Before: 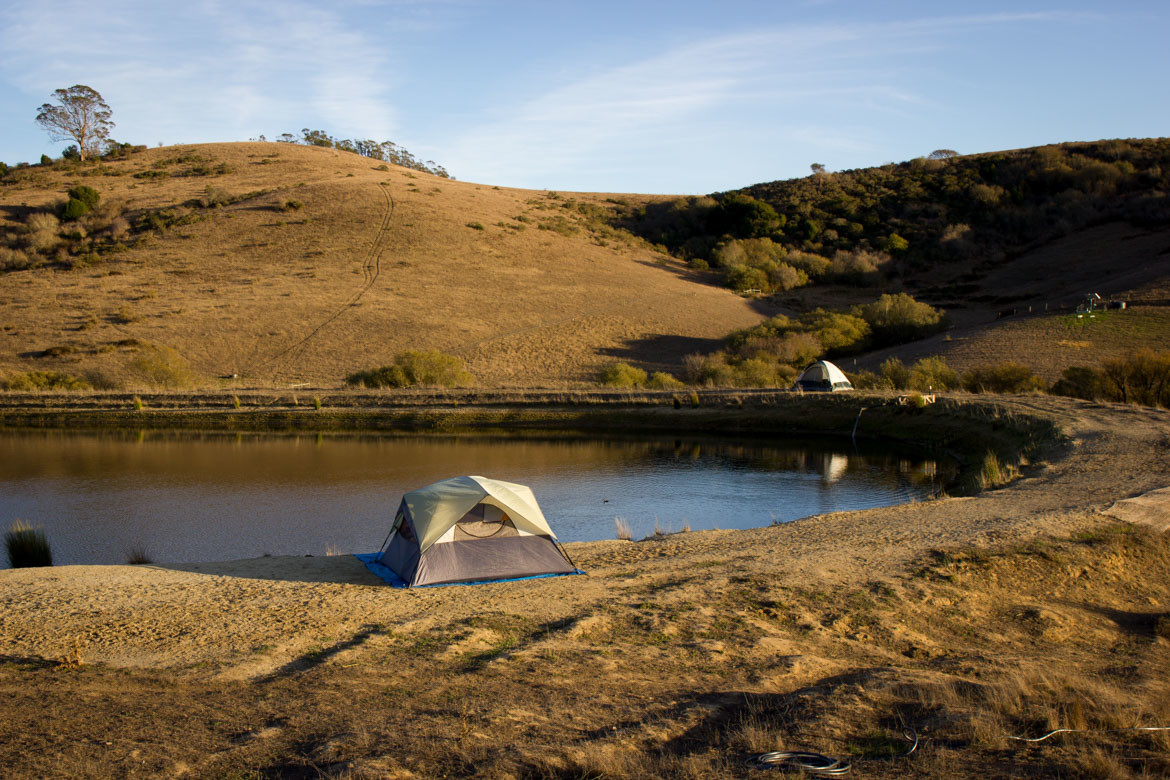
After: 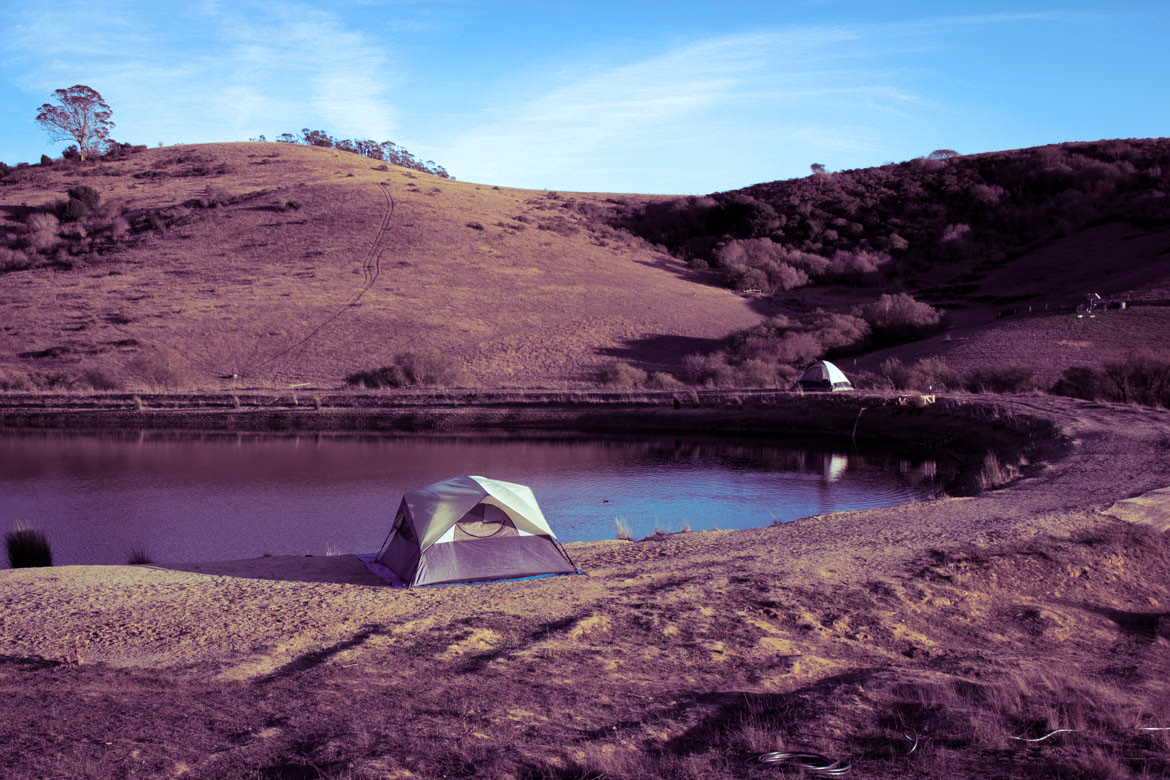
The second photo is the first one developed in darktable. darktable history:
split-toning: shadows › hue 277.2°, shadows › saturation 0.74
color correction: highlights a* -9.35, highlights b* -23.15
